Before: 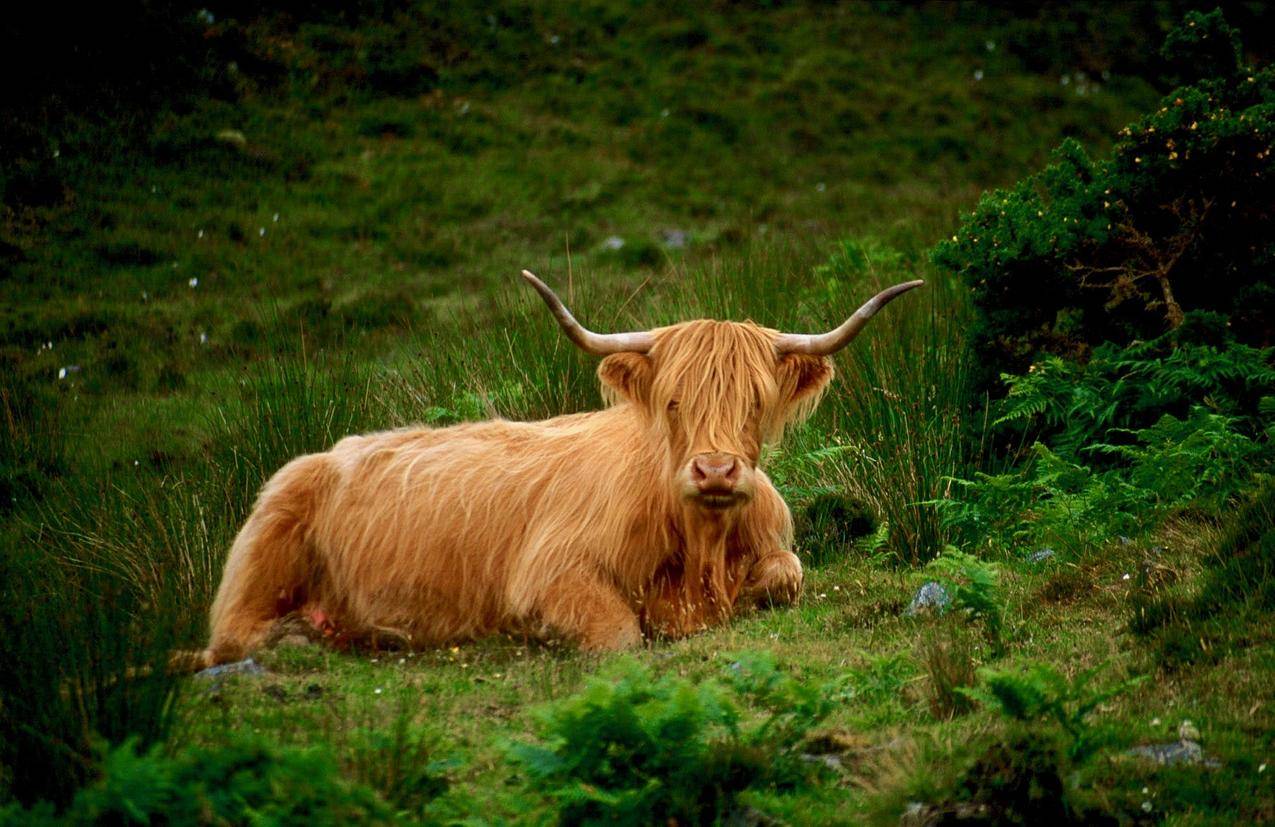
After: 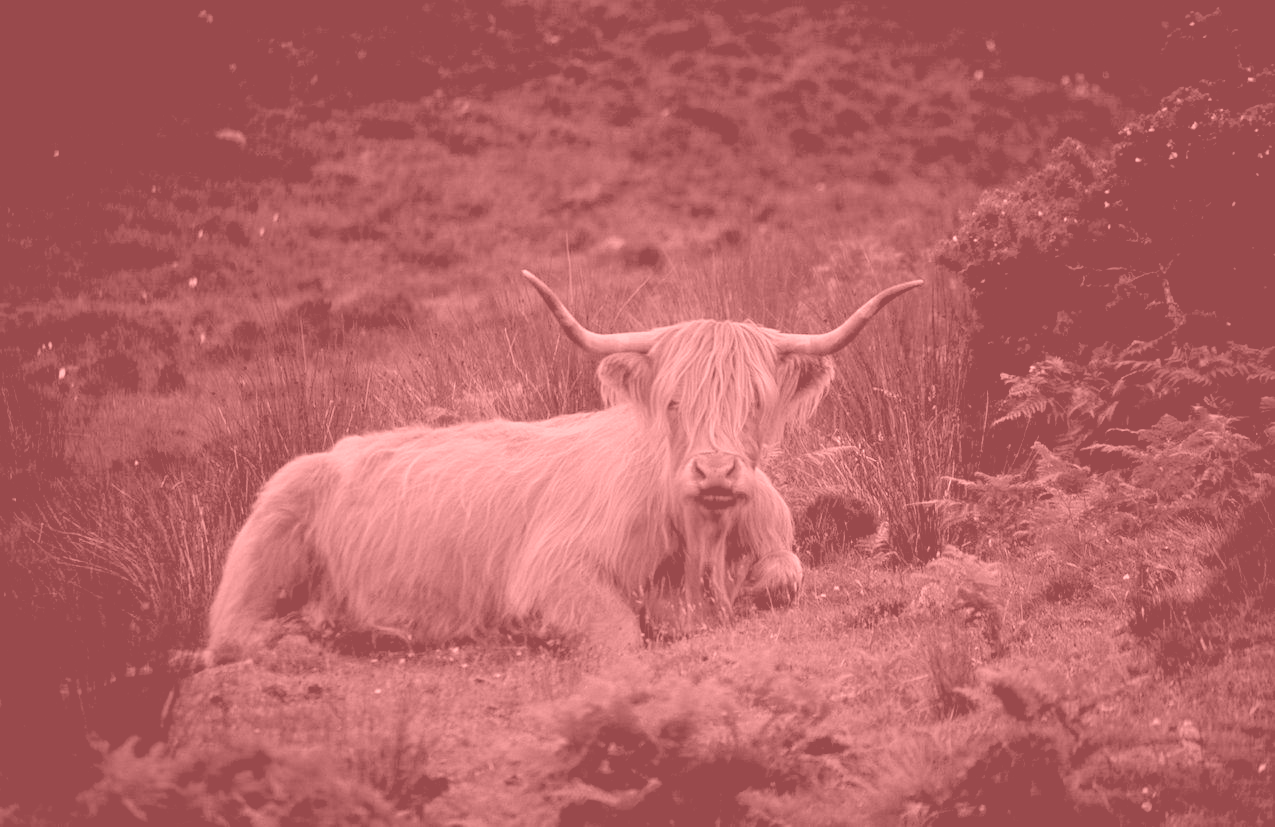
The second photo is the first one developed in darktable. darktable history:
white balance: red 0.978, blue 0.999
color calibration: illuminant as shot in camera, x 0.358, y 0.373, temperature 4628.91 K
colorize: saturation 51%, source mix 50.67%, lightness 50.67%
graduated density: rotation -180°, offset 27.42
rgb levels: levels [[0.01, 0.419, 0.839], [0, 0.5, 1], [0, 0.5, 1]]
